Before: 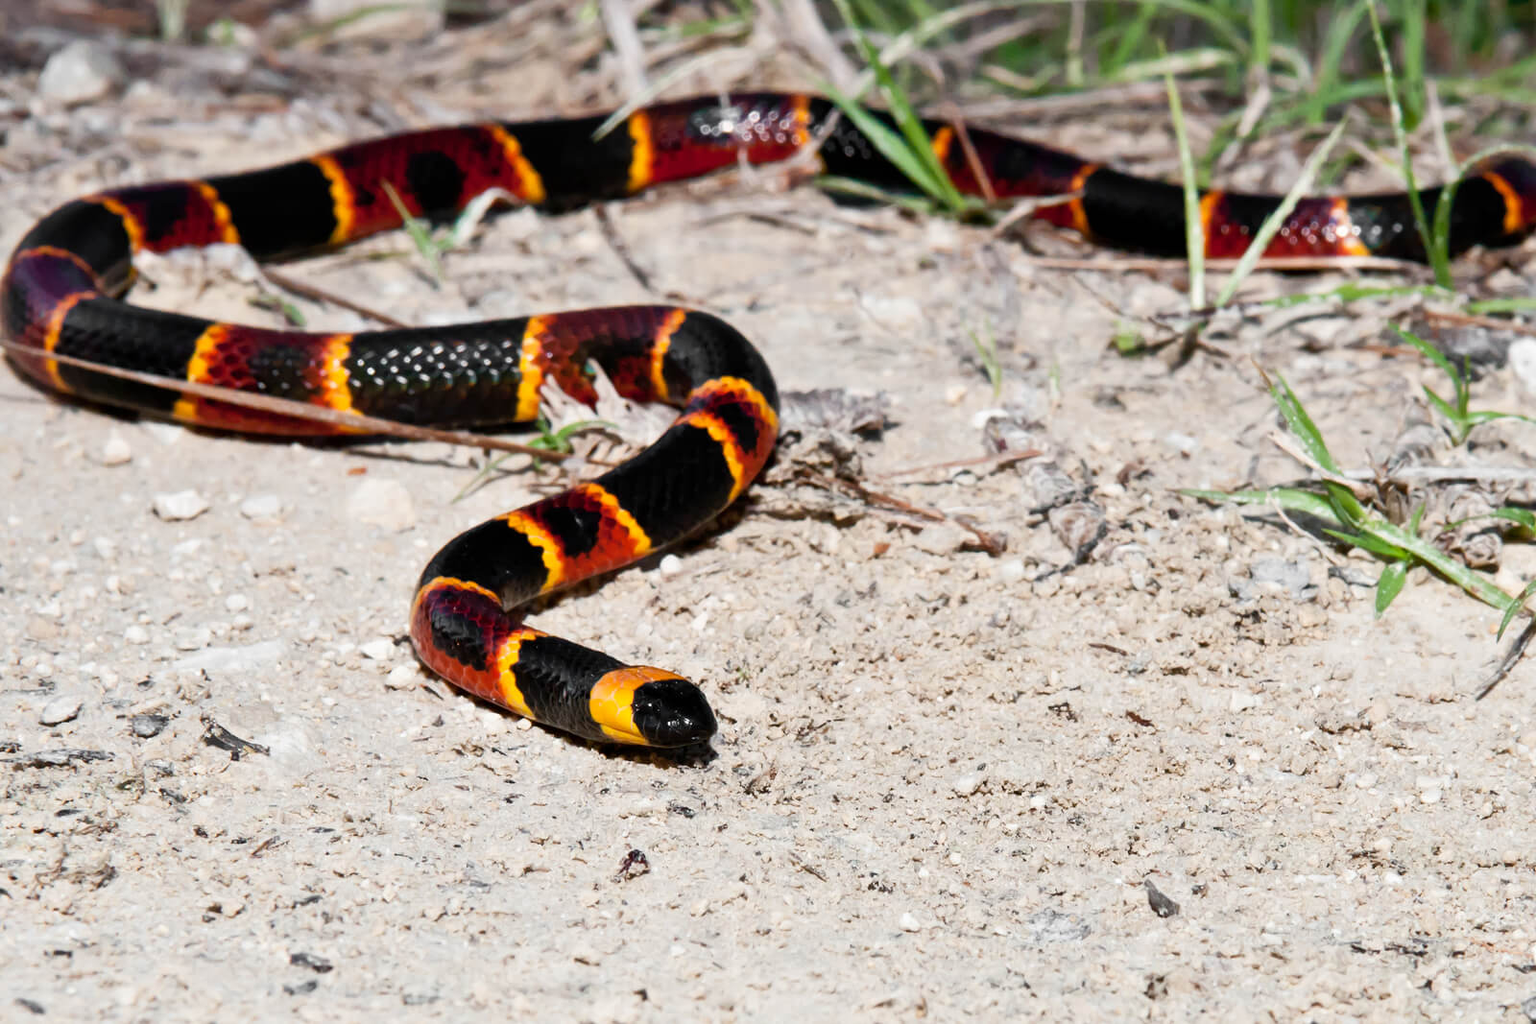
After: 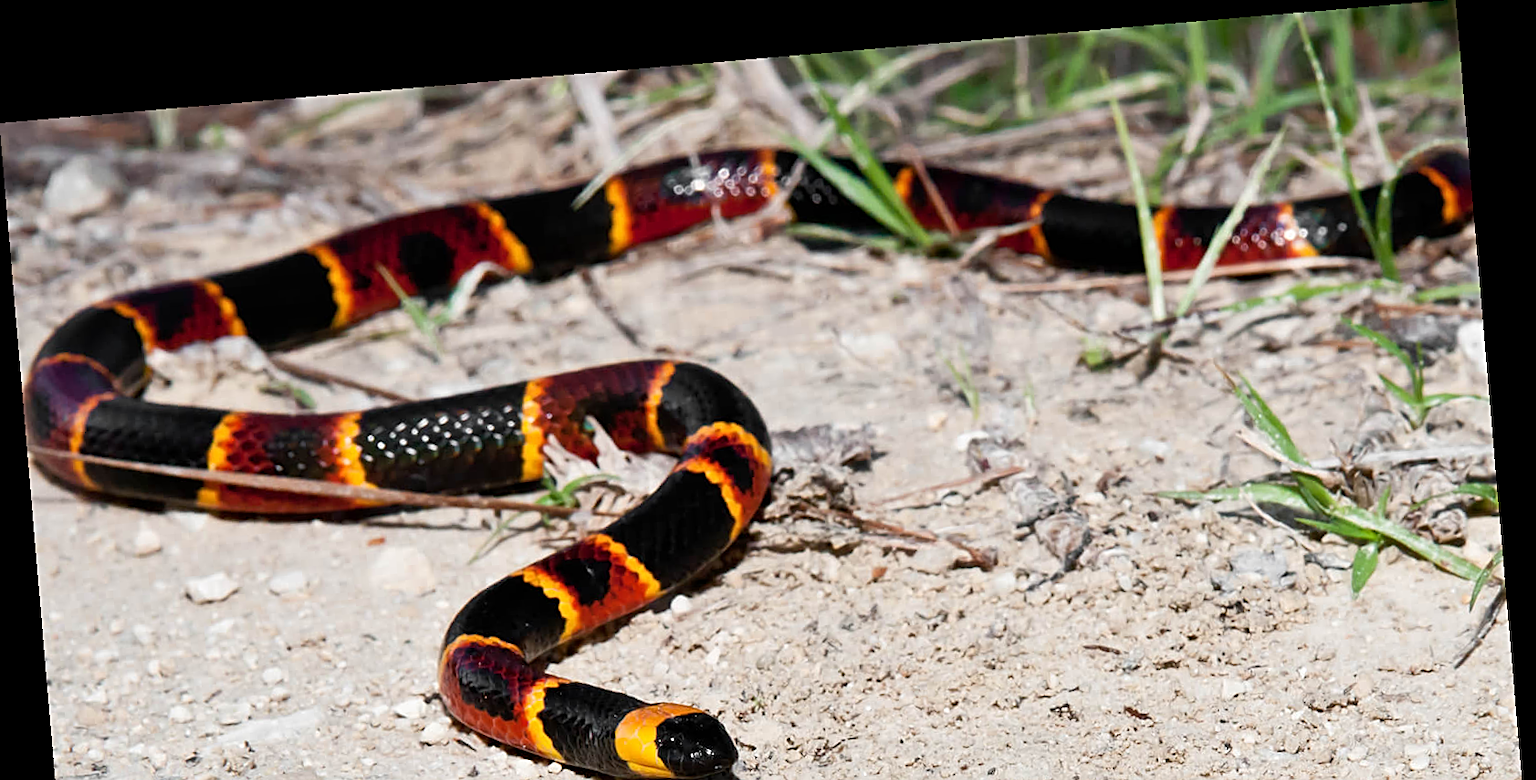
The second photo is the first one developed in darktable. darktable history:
sharpen: on, module defaults
crop: bottom 28.576%
rotate and perspective: rotation -4.86°, automatic cropping off
